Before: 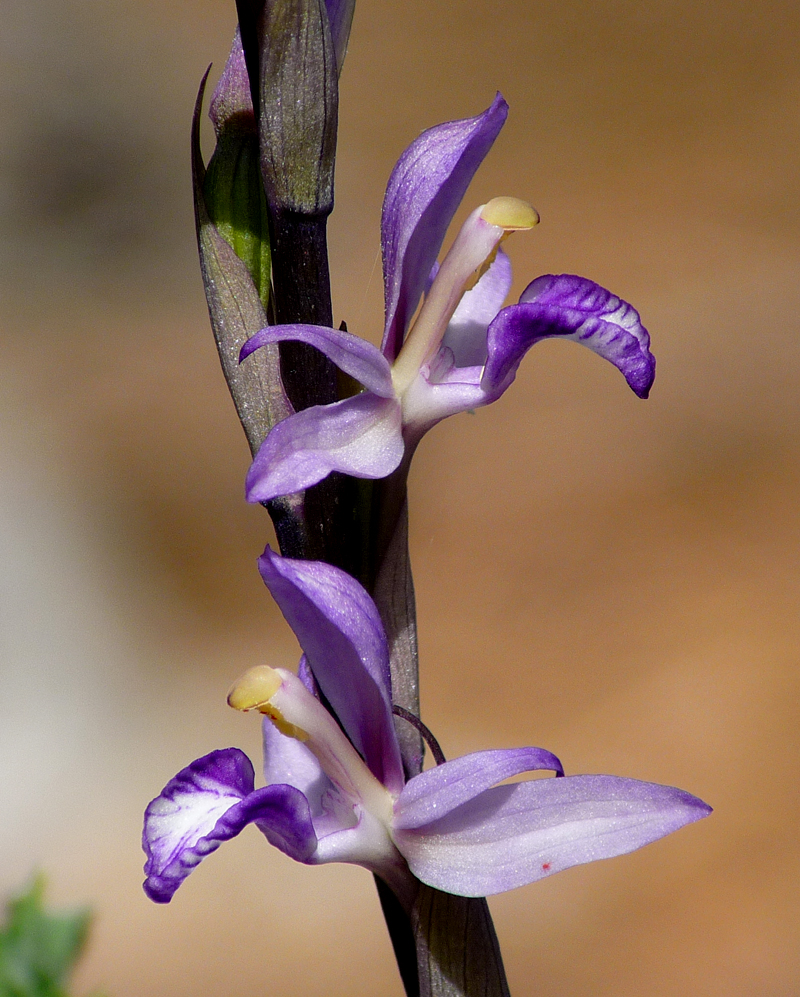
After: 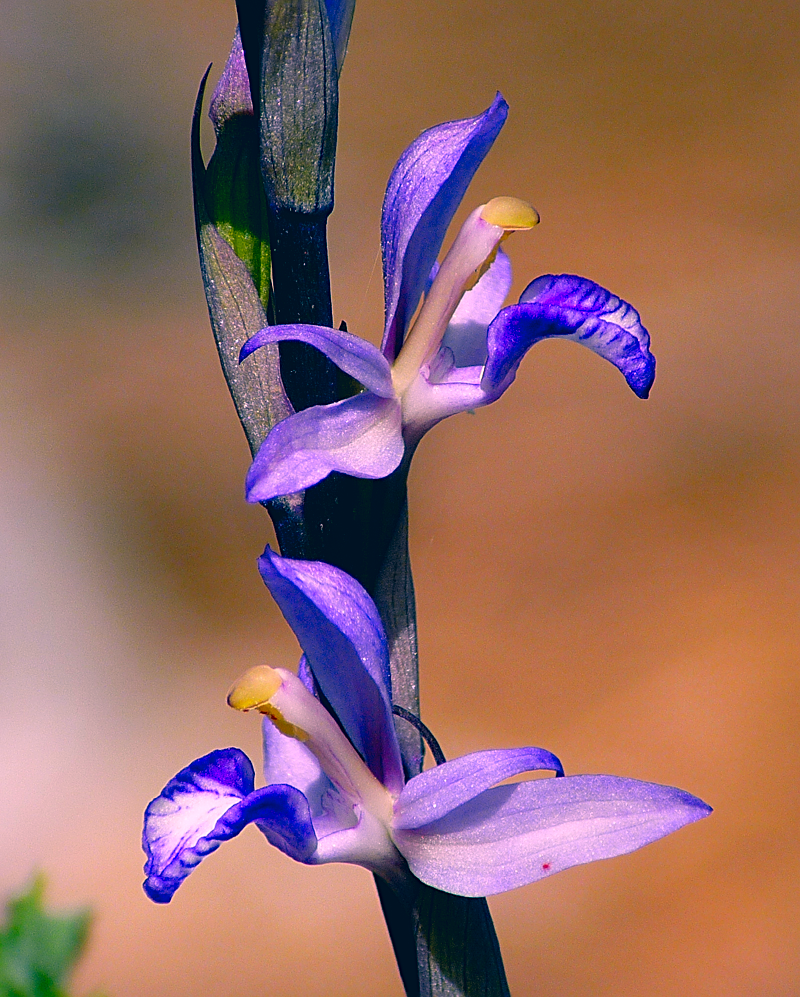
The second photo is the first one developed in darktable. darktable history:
color correction: highlights a* 17.03, highlights b* 0.205, shadows a* -15.38, shadows b* -14.56, saturation 1.5
sharpen: on, module defaults
